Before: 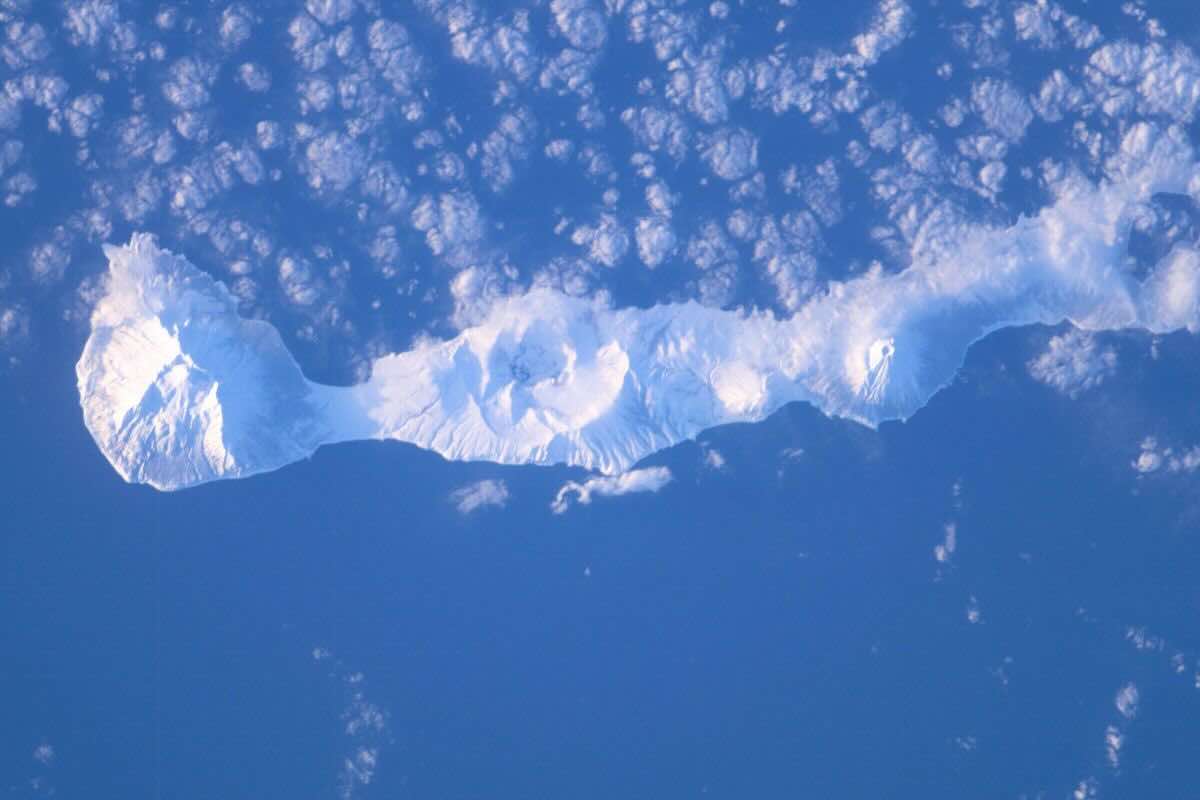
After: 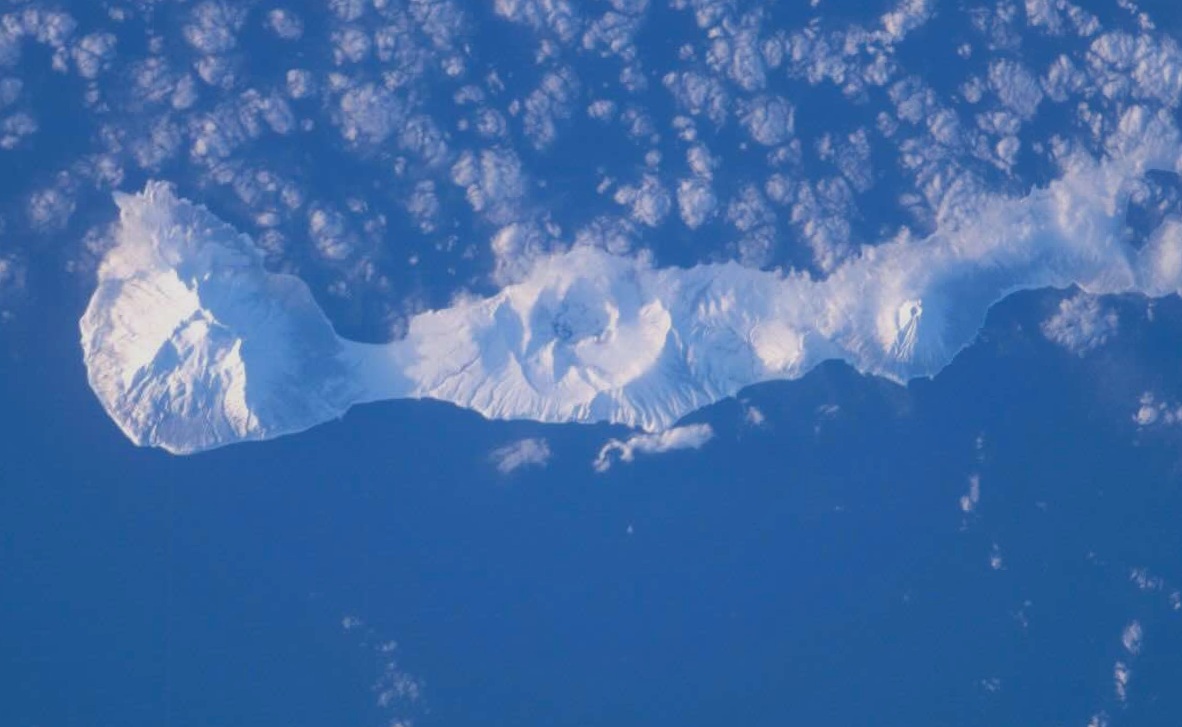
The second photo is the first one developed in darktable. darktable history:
tone equalizer: -8 EV 0.25 EV, -7 EV 0.417 EV, -6 EV 0.417 EV, -5 EV 0.25 EV, -3 EV -0.25 EV, -2 EV -0.417 EV, -1 EV -0.417 EV, +0 EV -0.25 EV, edges refinement/feathering 500, mask exposure compensation -1.57 EV, preserve details guided filter
rotate and perspective: rotation -0.013°, lens shift (vertical) -0.027, lens shift (horizontal) 0.178, crop left 0.016, crop right 0.989, crop top 0.082, crop bottom 0.918
color zones: curves: ch0 [(0, 0.5) (0.143, 0.5) (0.286, 0.5) (0.429, 0.5) (0.571, 0.5) (0.714, 0.476) (0.857, 0.5) (1, 0.5)]; ch2 [(0, 0.5) (0.143, 0.5) (0.286, 0.5) (0.429, 0.5) (0.571, 0.5) (0.714, 0.487) (0.857, 0.5) (1, 0.5)]
contrast equalizer: y [[0.5 ×6], [0.5 ×6], [0.5, 0.5, 0.501, 0.545, 0.707, 0.863], [0 ×6], [0 ×6]]
